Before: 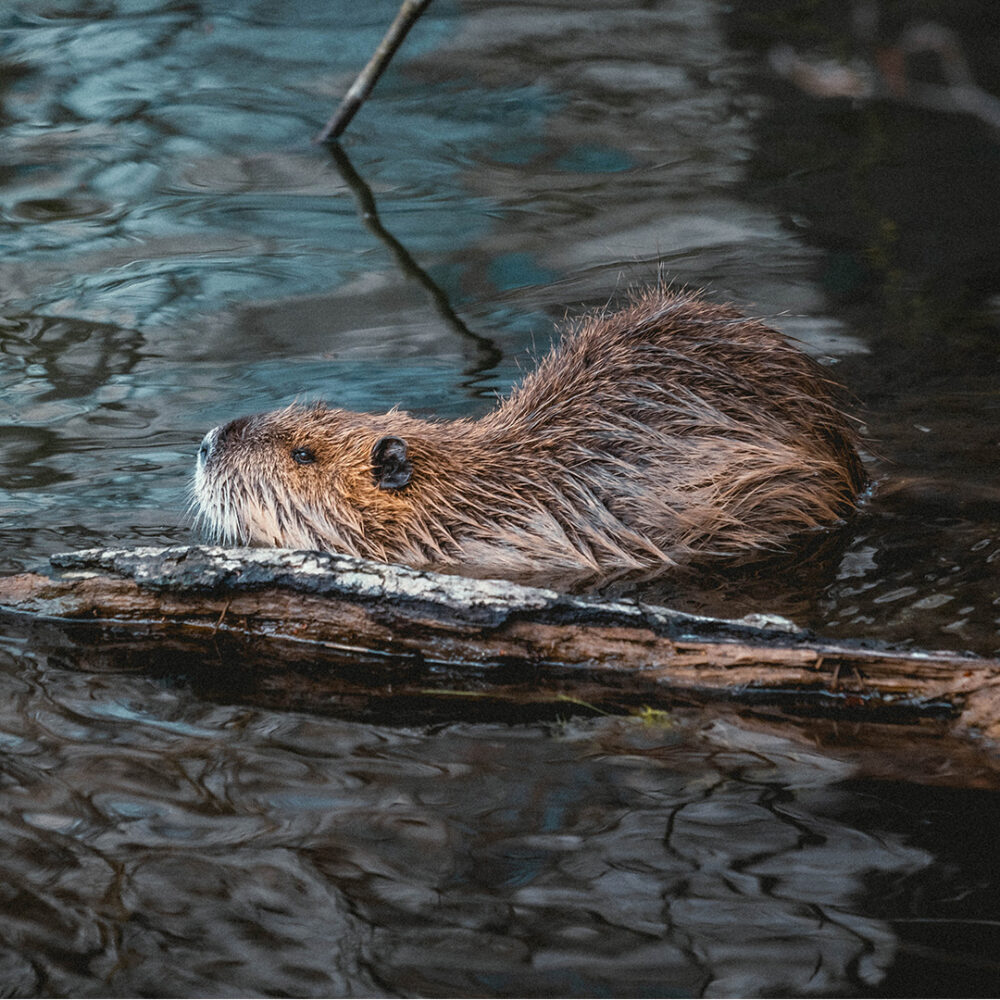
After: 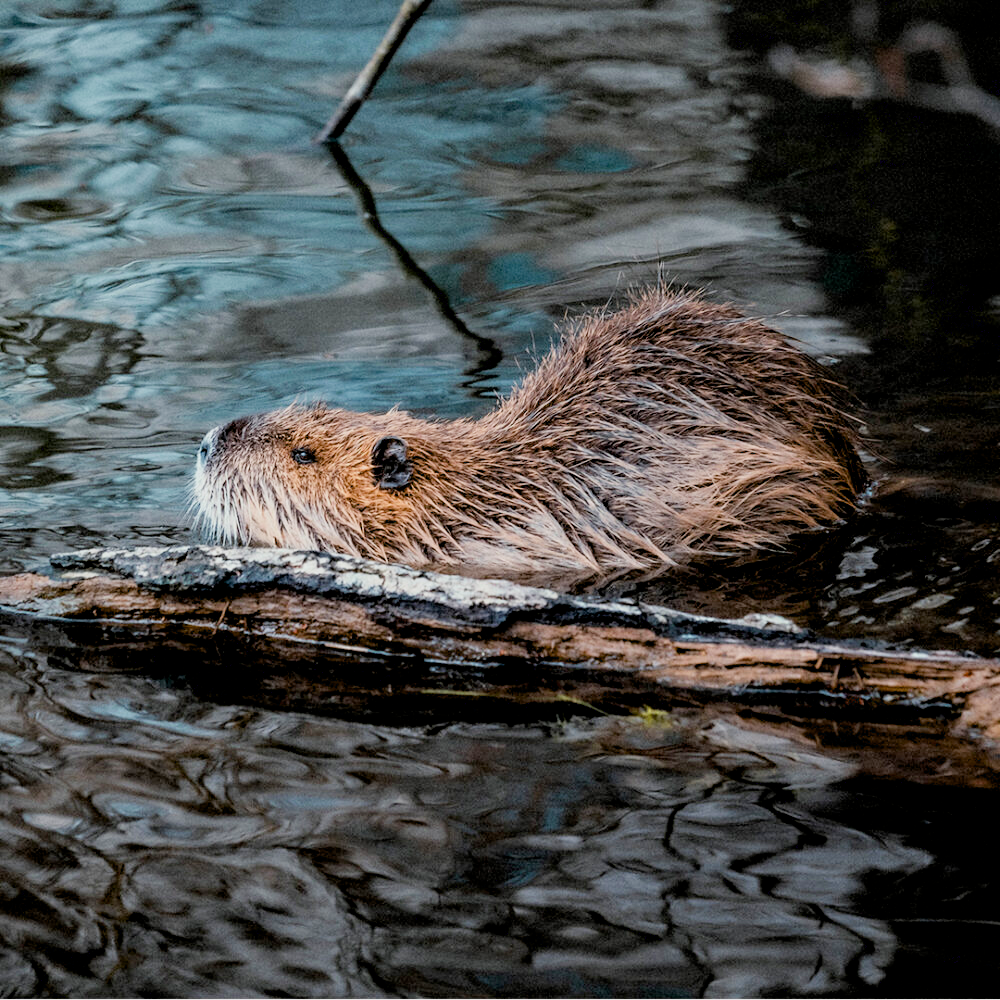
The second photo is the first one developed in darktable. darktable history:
exposure: black level correction 0.012, exposure 0.7 EV, compensate exposure bias true, compensate highlight preservation false
filmic rgb: black relative exposure -7.65 EV, white relative exposure 4.56 EV, hardness 3.61
